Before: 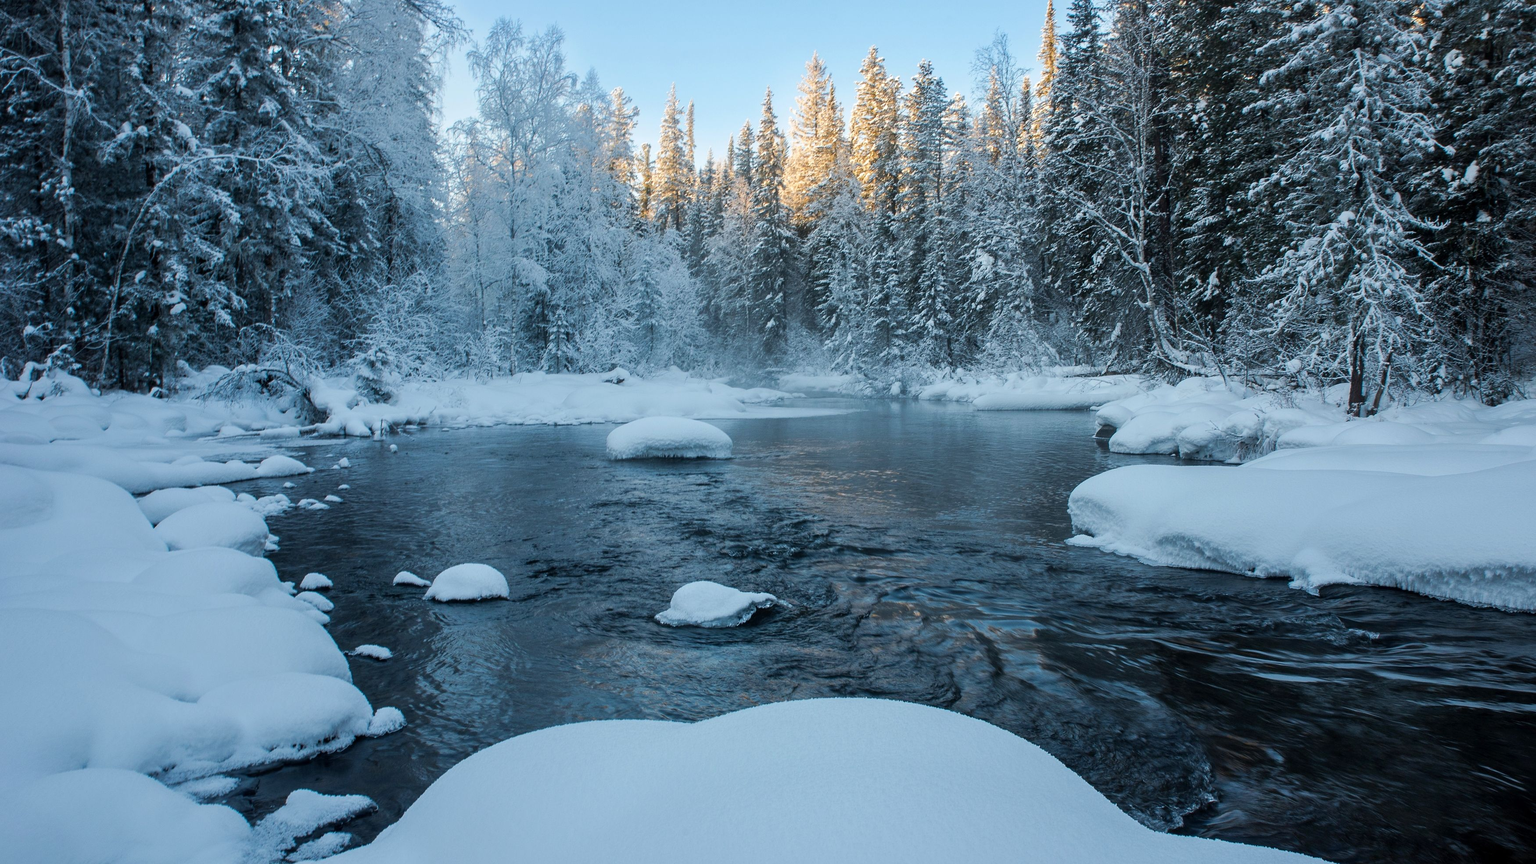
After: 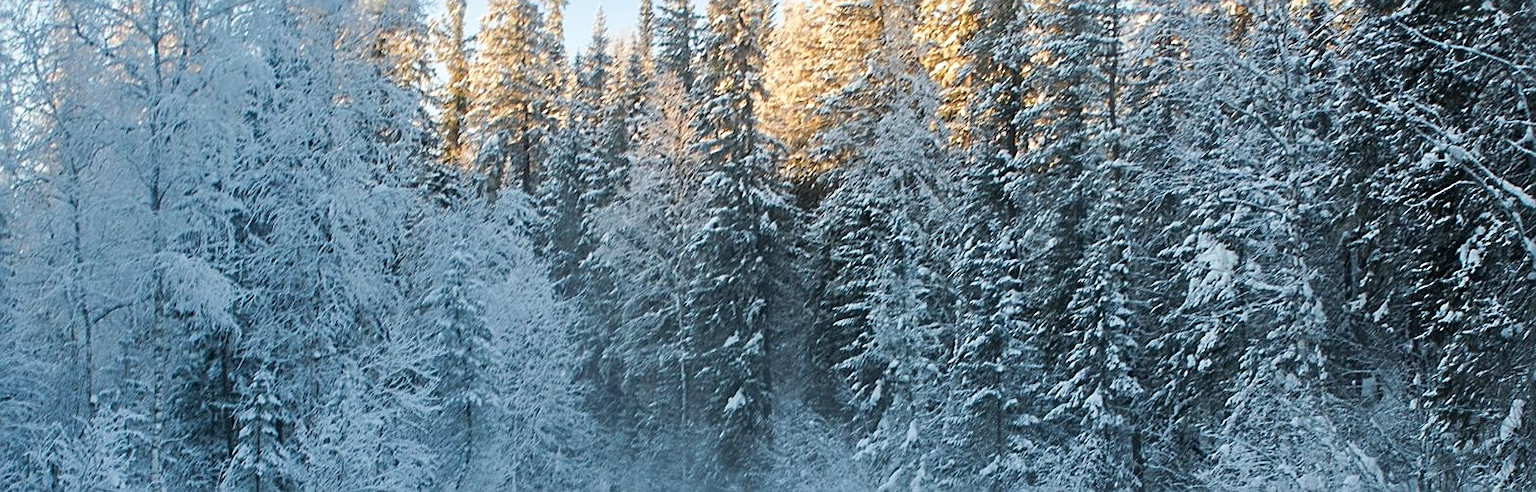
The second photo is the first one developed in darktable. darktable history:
crop: left 28.884%, top 16.783%, right 26.588%, bottom 57.799%
sharpen: on, module defaults
